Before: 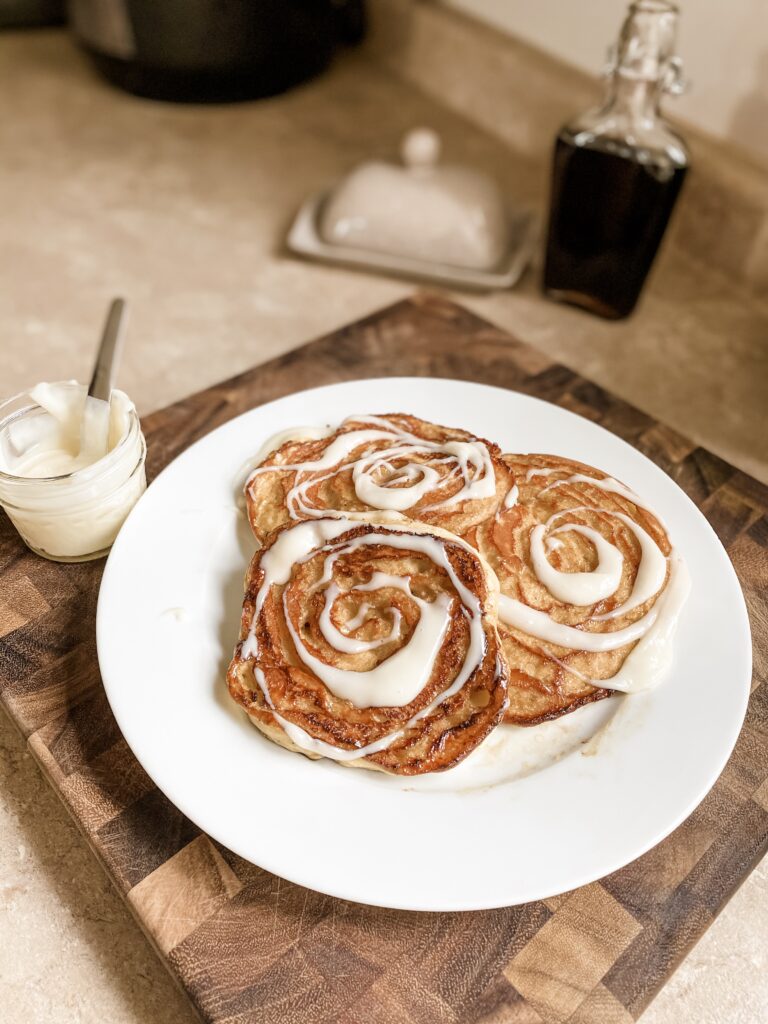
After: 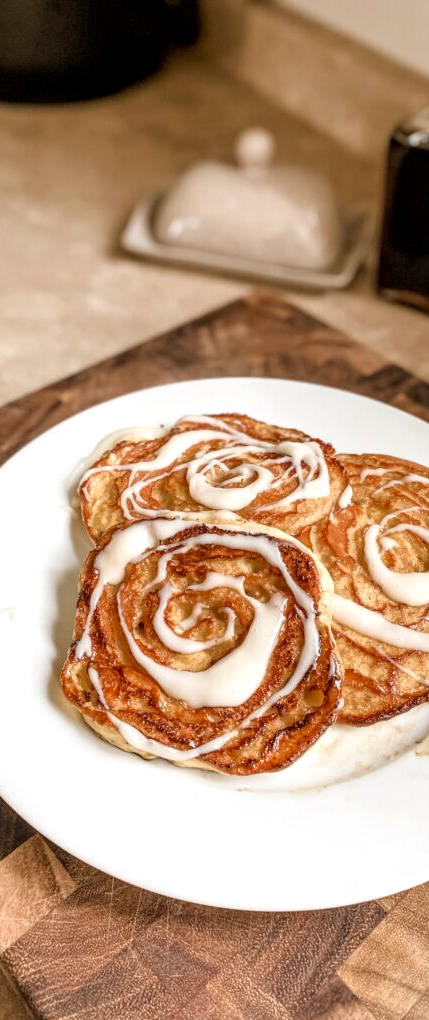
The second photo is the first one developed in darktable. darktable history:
local contrast: on, module defaults
tone equalizer: -8 EV -1.84 EV, -7 EV -1.16 EV, -6 EV -1.62 EV, smoothing diameter 25%, edges refinement/feathering 10, preserve details guided filter
exposure: exposure 0.078 EV, compensate highlight preservation false
crop: left 21.674%, right 22.086%
